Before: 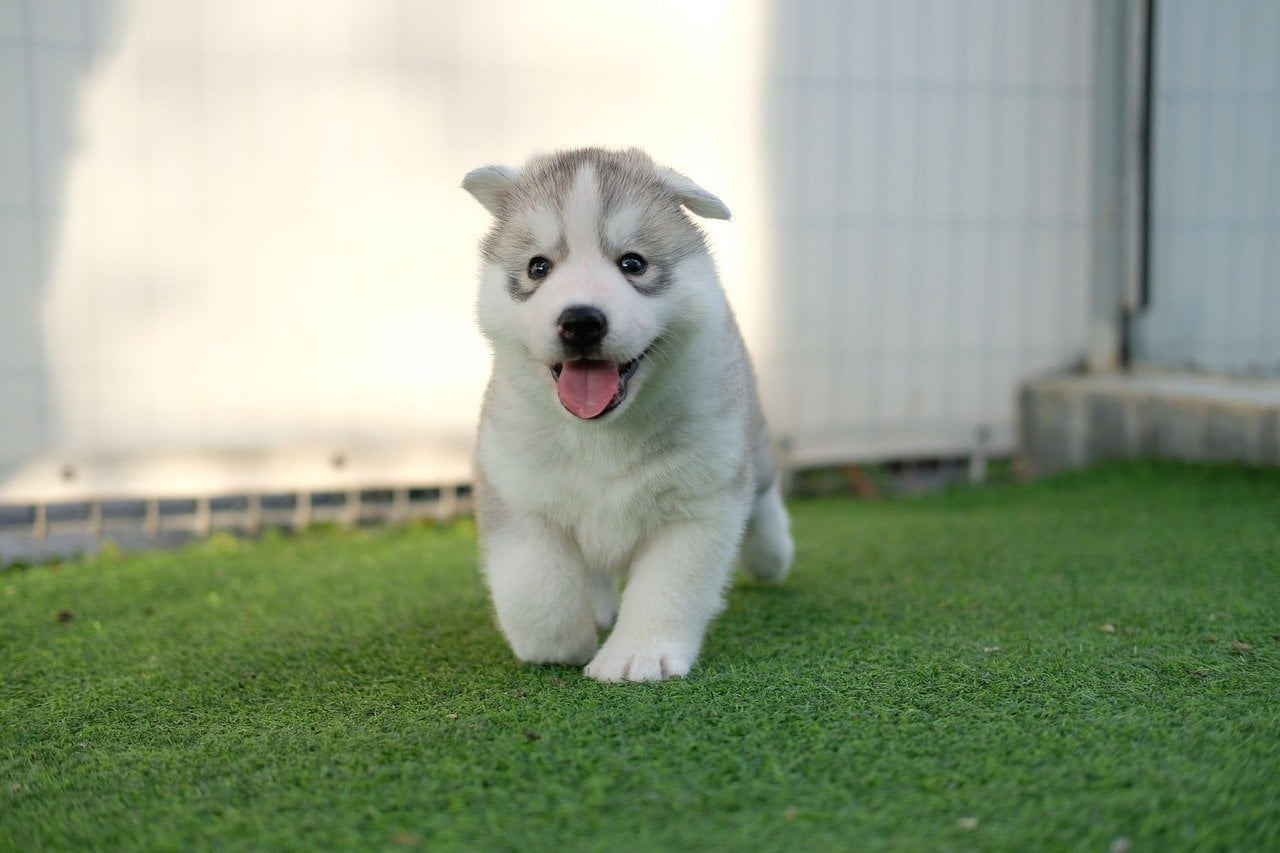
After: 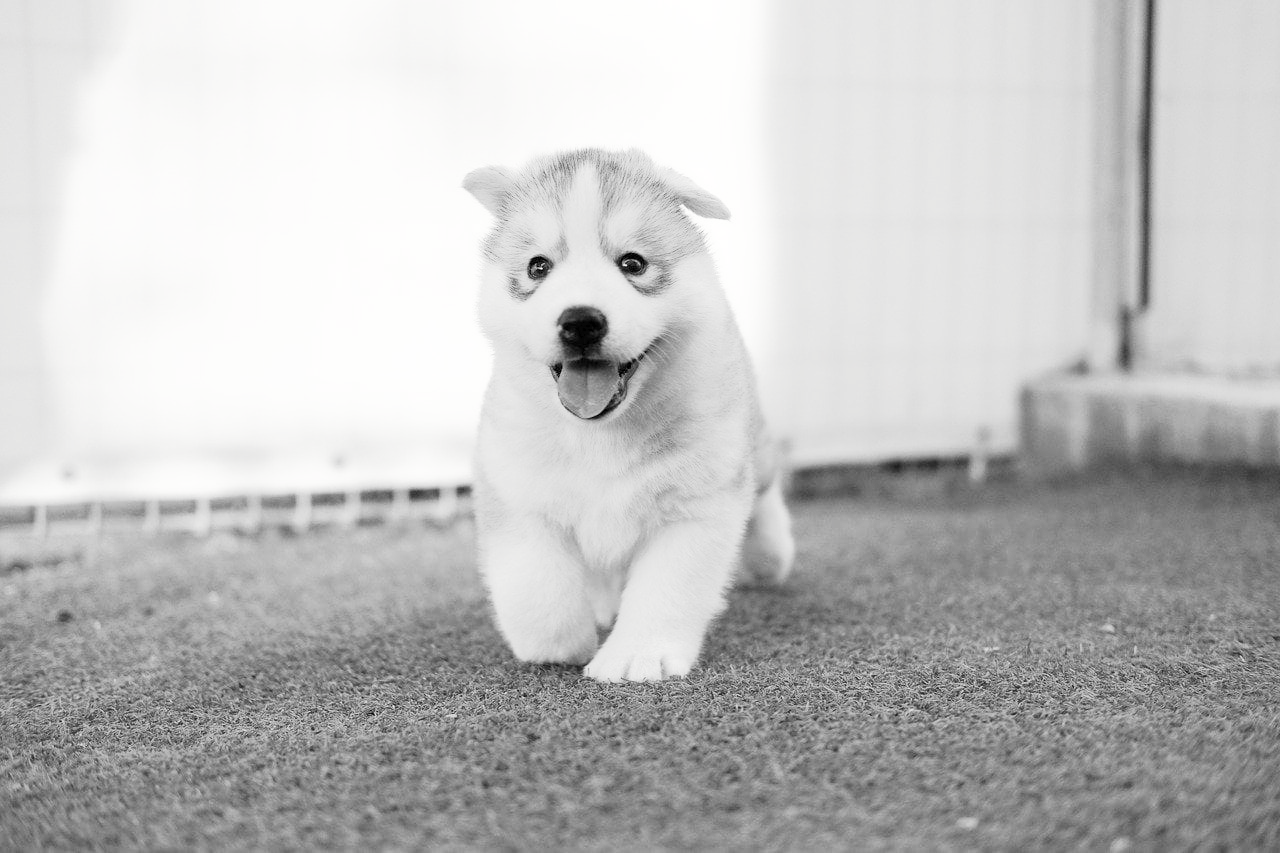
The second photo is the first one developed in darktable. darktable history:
tone curve: curves: ch0 [(0, 0) (0.003, 0.015) (0.011, 0.025) (0.025, 0.056) (0.044, 0.104) (0.069, 0.139) (0.1, 0.181) (0.136, 0.226) (0.177, 0.28) (0.224, 0.346) (0.277, 0.42) (0.335, 0.505) (0.399, 0.594) (0.468, 0.699) (0.543, 0.776) (0.623, 0.848) (0.709, 0.893) (0.801, 0.93) (0.898, 0.97) (1, 1)], preserve colors none
color look up table: target L [93.05, 89.53, 88.82, 86.7, 82.41, 64.74, 61.7, 65.49, 60.94, 47.64, 47.04, 28.56, 9.599, 200.19, 80.24, 78.8, 68.49, 69.98, 57.87, 53.19, 42.1, 47.24, 42.37, 44, 32.32, 10.77, 20.17, 8.587, 94.45, 67, 74.42, 59.79, 61.7, 69.24, 50.03, 43.8, 53.98, 47.04, 18, 15.16, 12.25, 6.319, 86.7, 90.24, 89.53, 78.07, 71.47, 62.46, 36.29], target a [-0.1, -0.003, -0.101, -0.003, -0.003, -0.003, 0, -0.003, 0, -0.001, 0.001, 0, 0, 0, -0.103, -0.003, -0.003, -0.003, 0 ×5, 0.001, 0 ×4, -0.1, -0.003, -0.003, -0.001, 0, -0.003, 0, 0.001, -0.001, 0.001, 0 ×4, -0.003 ×5, -0.001, 0], target b [1.234, 0.026, 1.247, 0.026, 0.027, 0.028, 0.006, 0.028, 0.006, 0.006, -0.004, -0.001, 0, 0, 1.274, 0.027, 0.028, 0.028, 0.006, 0.006, -0.001, -0.003, -0.001, -0.003, -0.003, 0.002, -0.001, 0, 1.23, 0.028, 0.028, 0.006, 0.006, 0.028, 0.006, -0.004, 0.006, -0.004, -0.001, 0.002, -0.001, 0, 0.026, 0.026, 0.026, 0.027, 0.028, 0.007, -0.001], num patches 49
